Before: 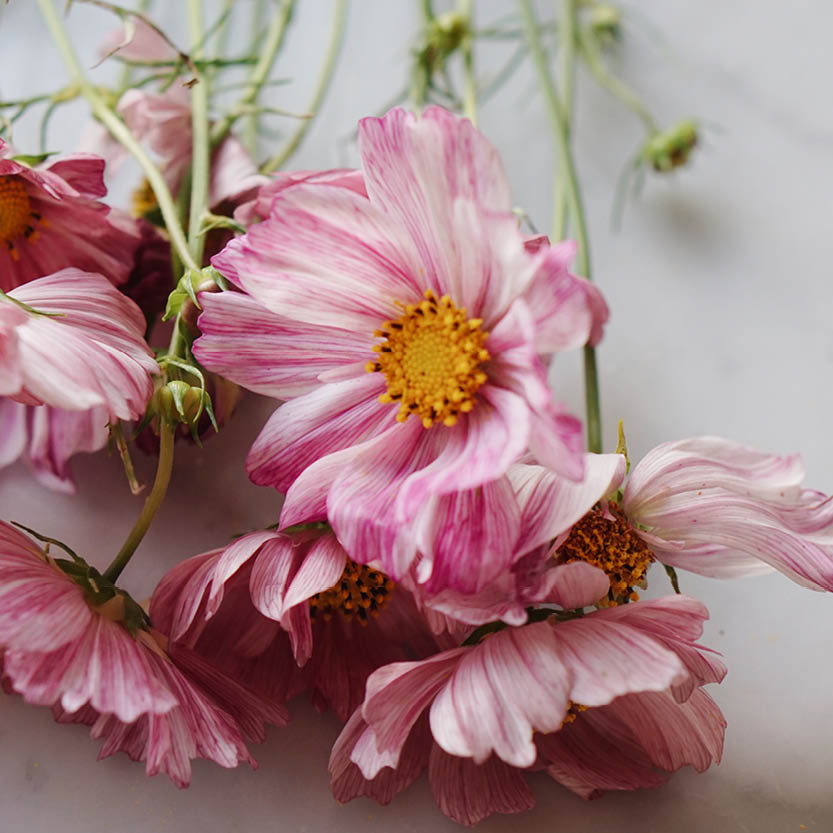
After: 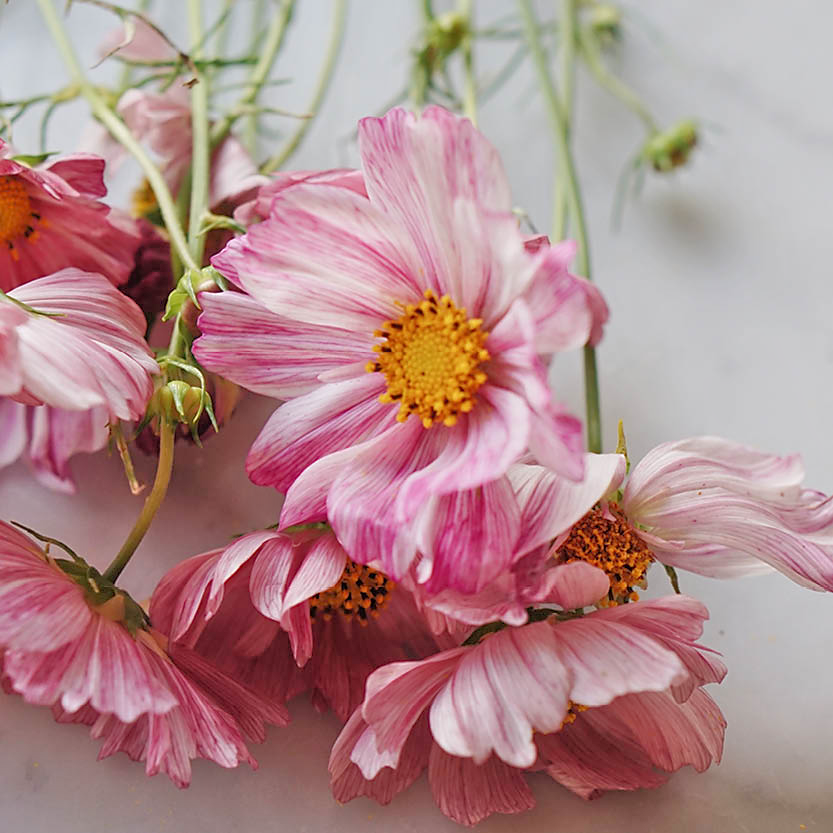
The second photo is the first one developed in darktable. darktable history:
tone equalizer: -7 EV 0.153 EV, -6 EV 0.618 EV, -5 EV 1.13 EV, -4 EV 1.32 EV, -3 EV 1.16 EV, -2 EV 0.6 EV, -1 EV 0.153 EV
local contrast: mode bilateral grid, contrast 99, coarseness 99, detail 92%, midtone range 0.2
sharpen: radius 1.87, amount 0.393, threshold 1.519
